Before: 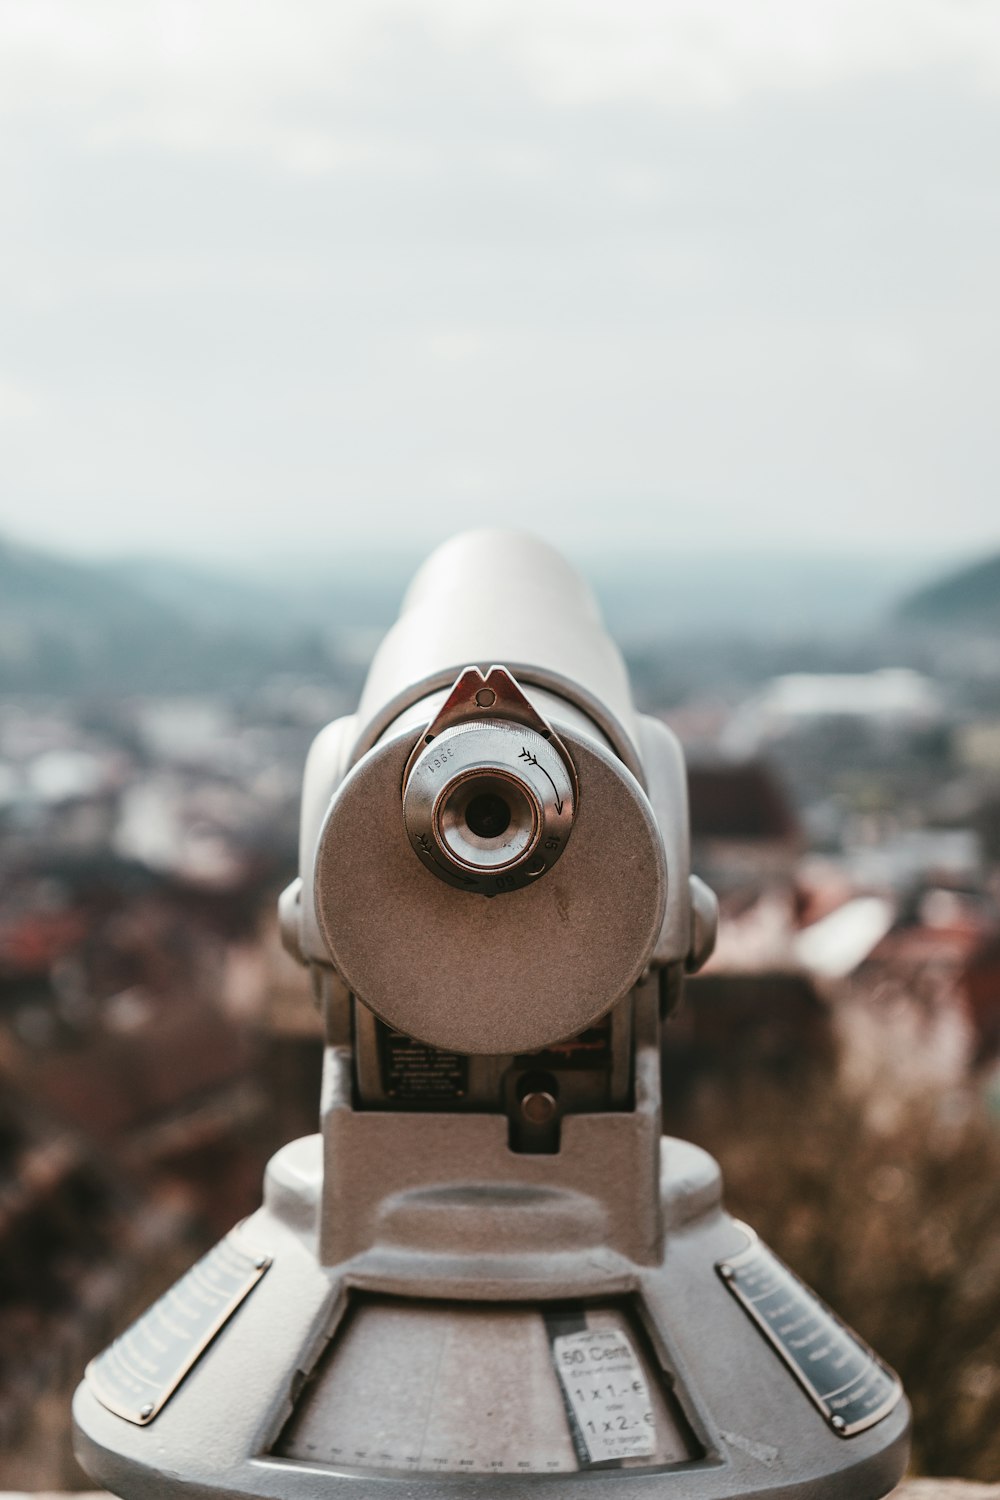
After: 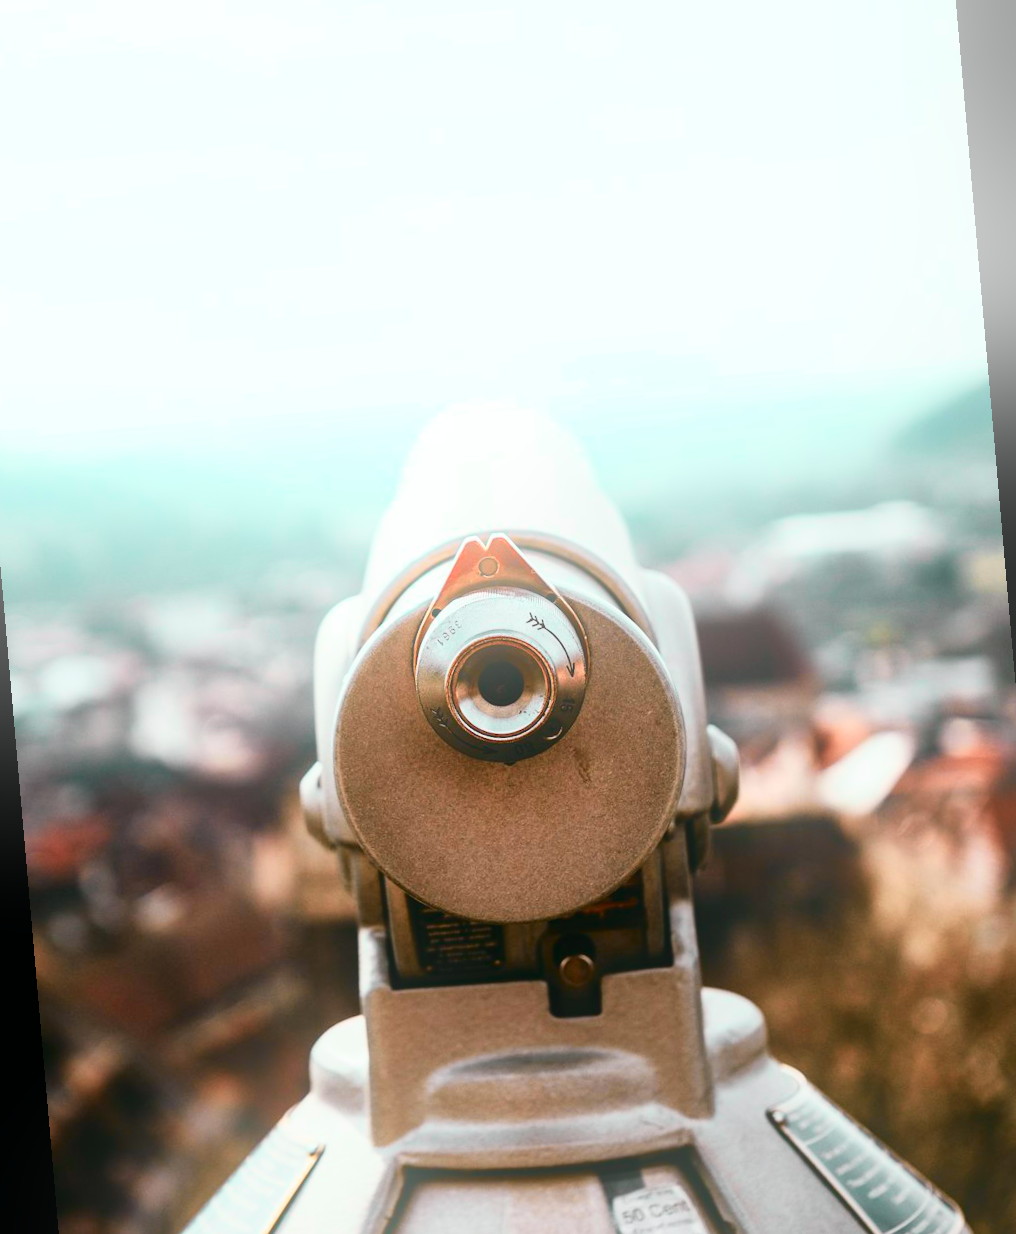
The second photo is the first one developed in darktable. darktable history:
rotate and perspective: rotation -5°, crop left 0.05, crop right 0.952, crop top 0.11, crop bottom 0.89
local contrast: mode bilateral grid, contrast 20, coarseness 50, detail 120%, midtone range 0.2
bloom: threshold 82.5%, strength 16.25%
tone curve: curves: ch0 [(0, 0.003) (0.044, 0.032) (0.12, 0.089) (0.19, 0.164) (0.269, 0.269) (0.473, 0.533) (0.595, 0.695) (0.718, 0.823) (0.855, 0.931) (1, 0.982)]; ch1 [(0, 0) (0.243, 0.245) (0.427, 0.387) (0.493, 0.481) (0.501, 0.5) (0.521, 0.528) (0.554, 0.586) (0.607, 0.655) (0.671, 0.735) (0.796, 0.85) (1, 1)]; ch2 [(0, 0) (0.249, 0.216) (0.357, 0.317) (0.448, 0.432) (0.478, 0.492) (0.498, 0.499) (0.517, 0.519) (0.537, 0.57) (0.569, 0.623) (0.61, 0.663) (0.706, 0.75) (0.808, 0.809) (0.991, 0.968)], color space Lab, independent channels, preserve colors none
